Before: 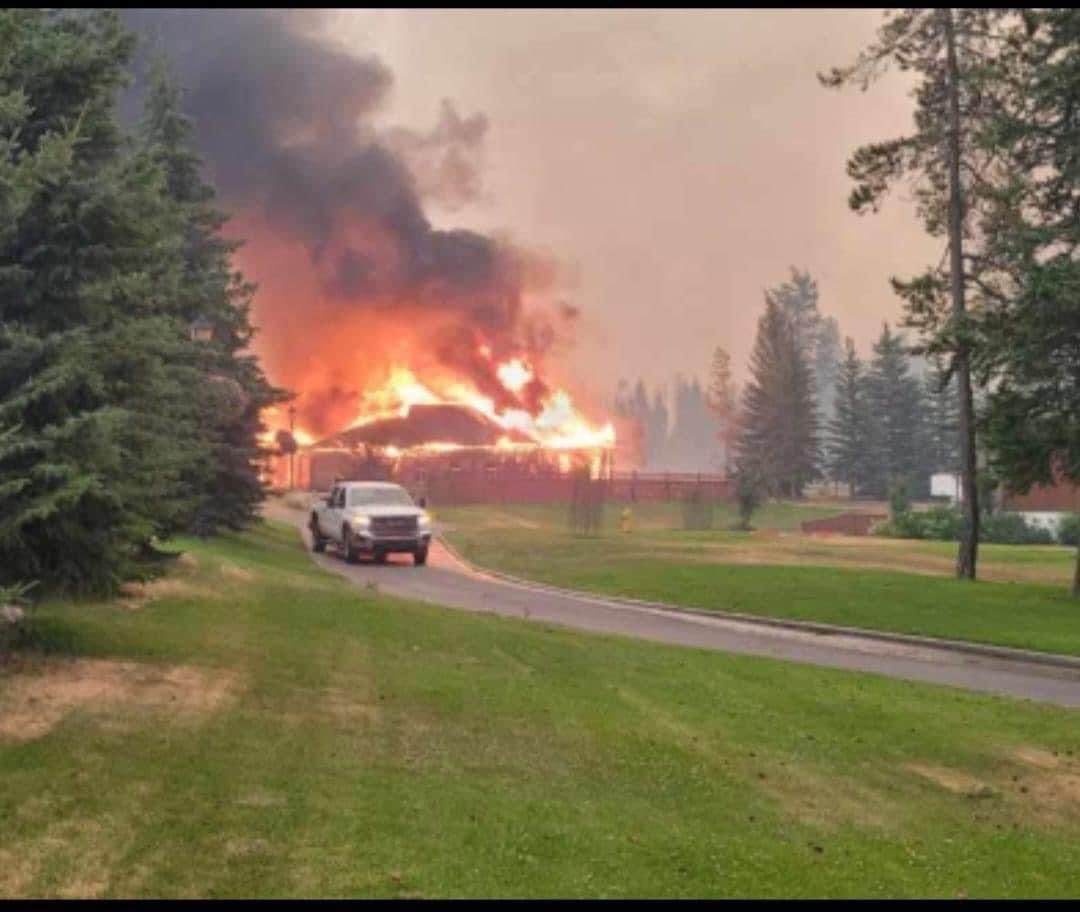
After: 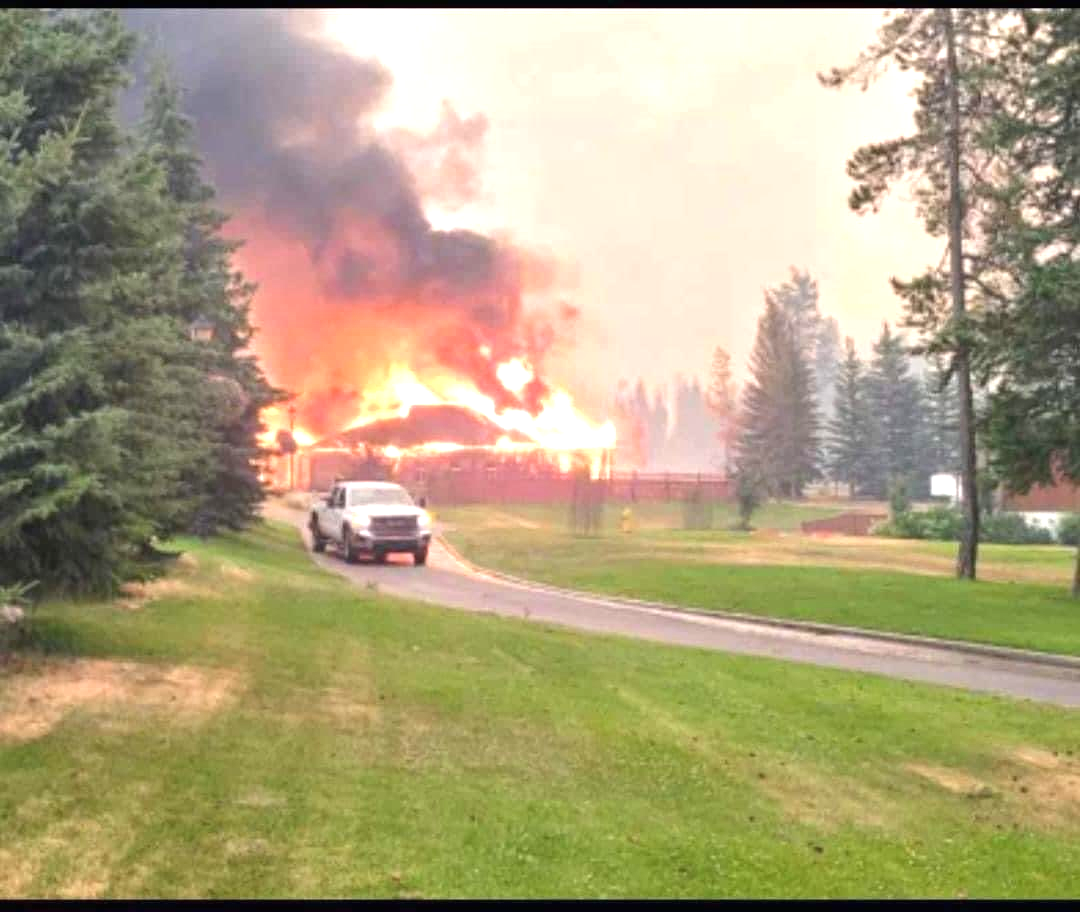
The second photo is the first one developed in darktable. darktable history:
exposure: black level correction 0, exposure 1.102 EV, compensate highlight preservation false
tone equalizer: edges refinement/feathering 500, mask exposure compensation -1.57 EV, preserve details no
